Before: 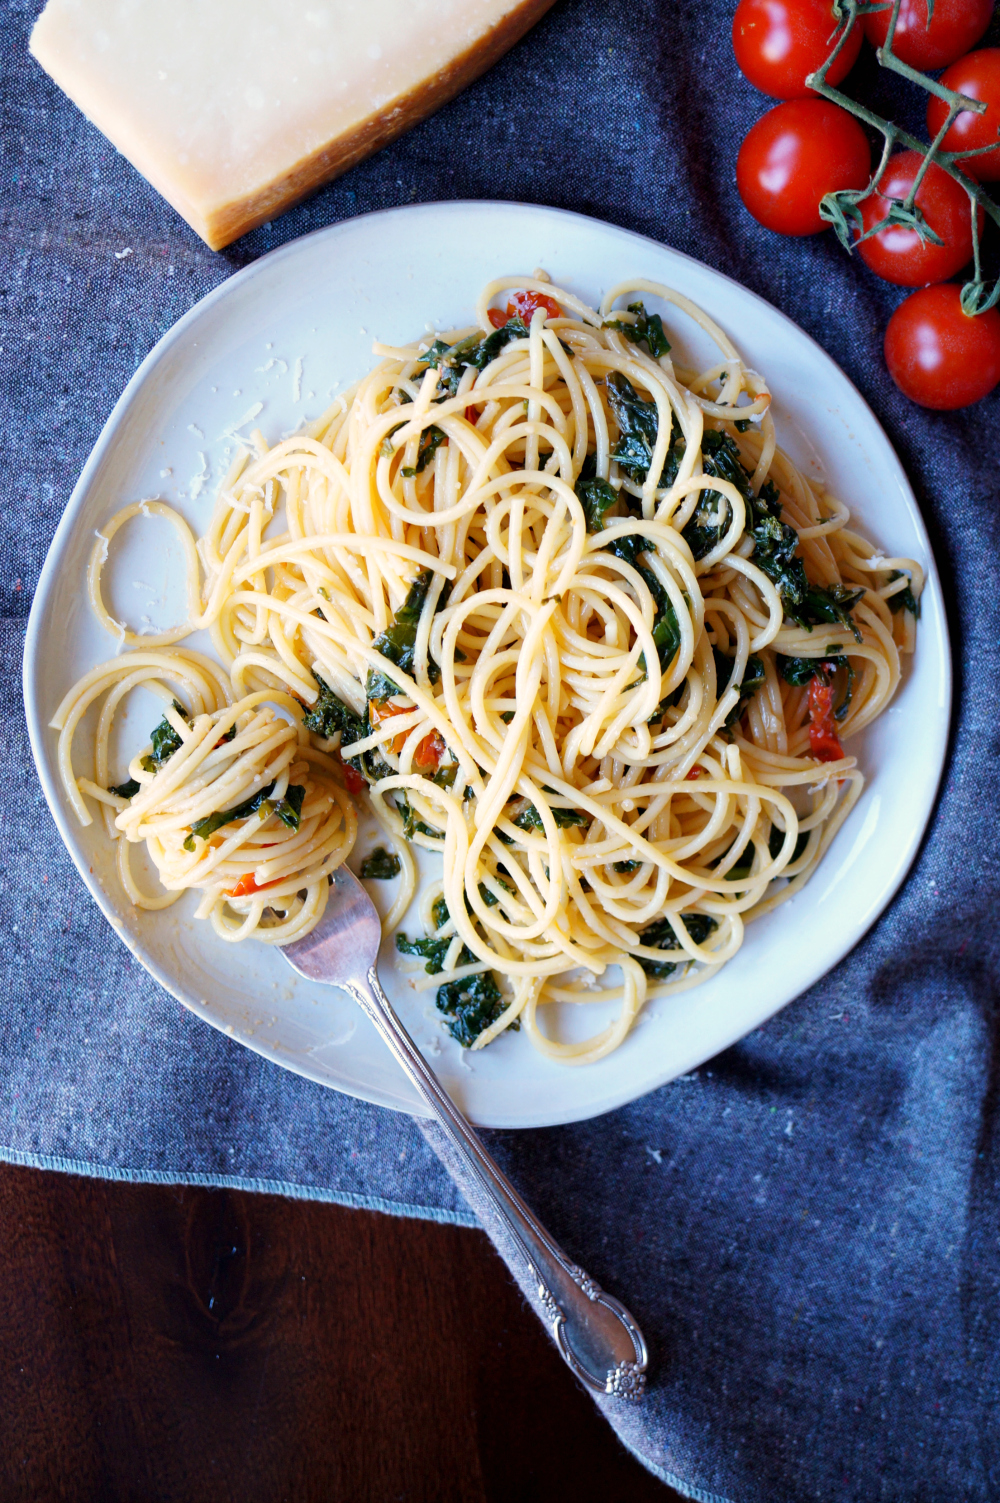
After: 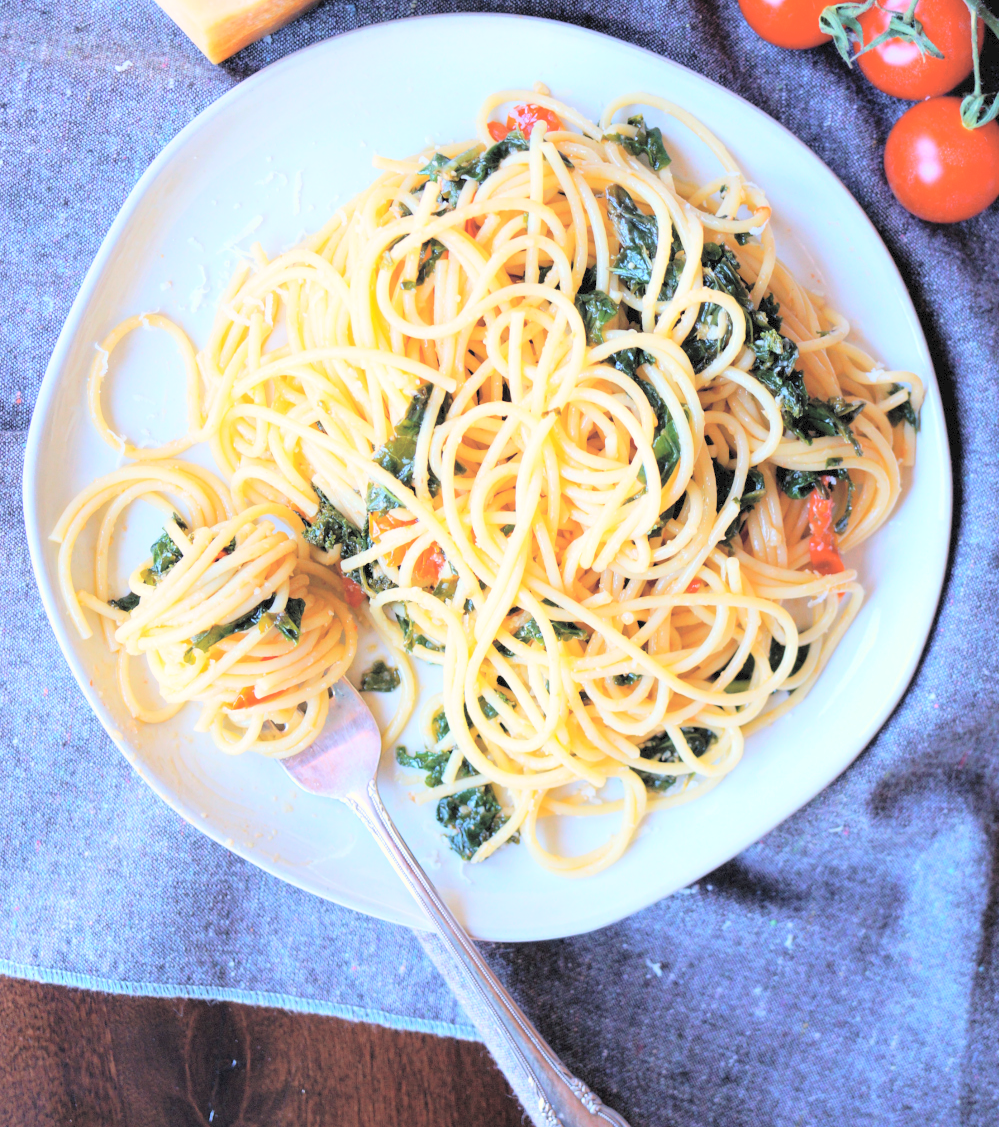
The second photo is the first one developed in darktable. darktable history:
global tonemap: drago (0.7, 100)
crop and rotate: top 12.5%, bottom 12.5%
contrast brightness saturation: contrast 0.1, brightness 0.3, saturation 0.14
